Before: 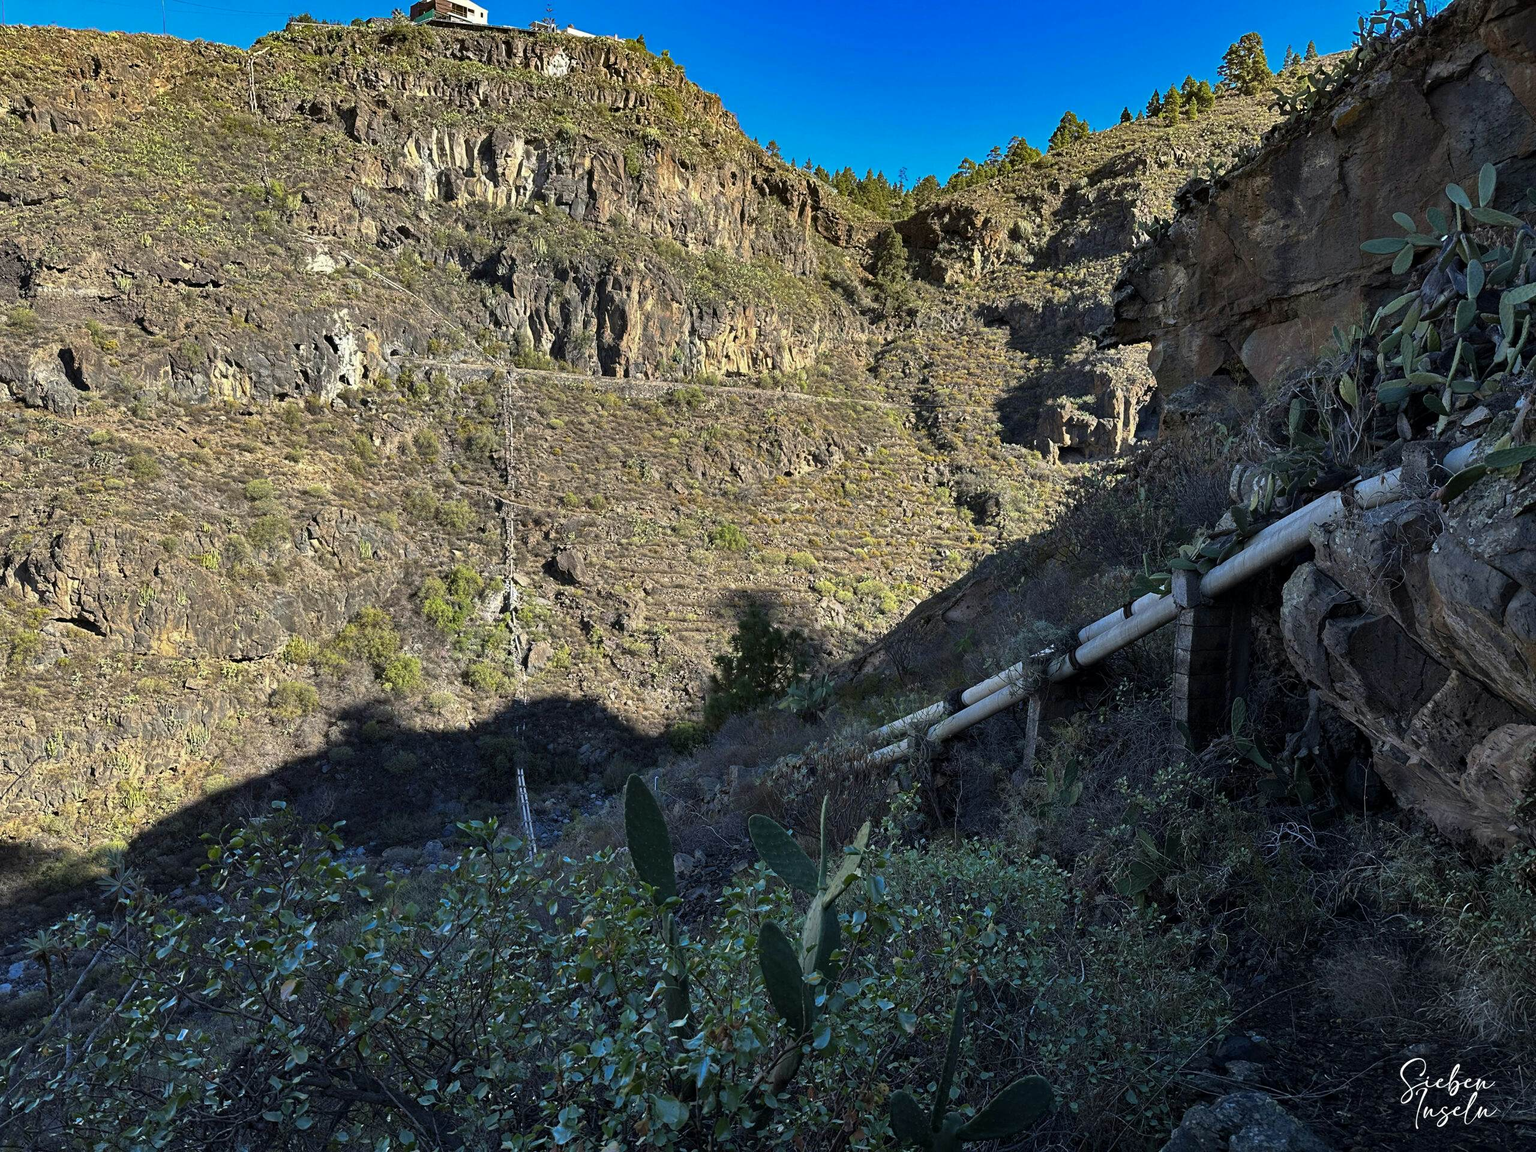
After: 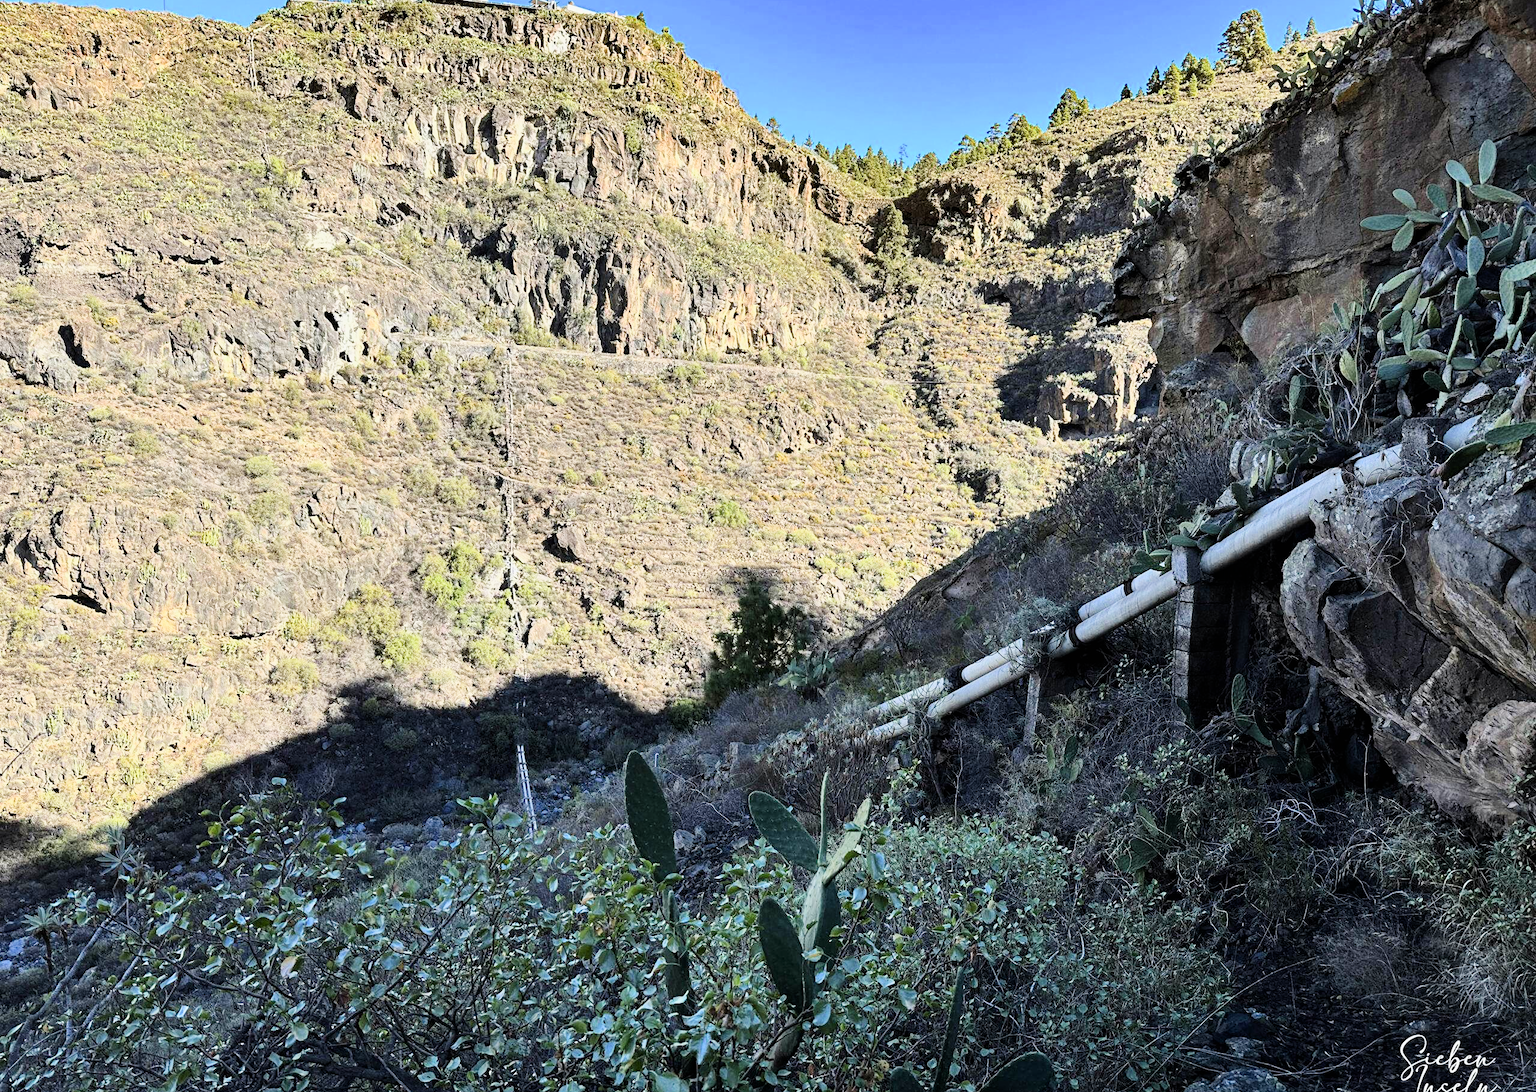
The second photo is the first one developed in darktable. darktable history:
crop and rotate: top 2.063%, bottom 3.071%
filmic rgb: black relative exposure -7.21 EV, white relative exposure 5.34 EV, hardness 3.03
exposure: black level correction 0, exposure 1.293 EV, compensate highlight preservation false
contrast brightness saturation: contrast 0.242, brightness 0.087
